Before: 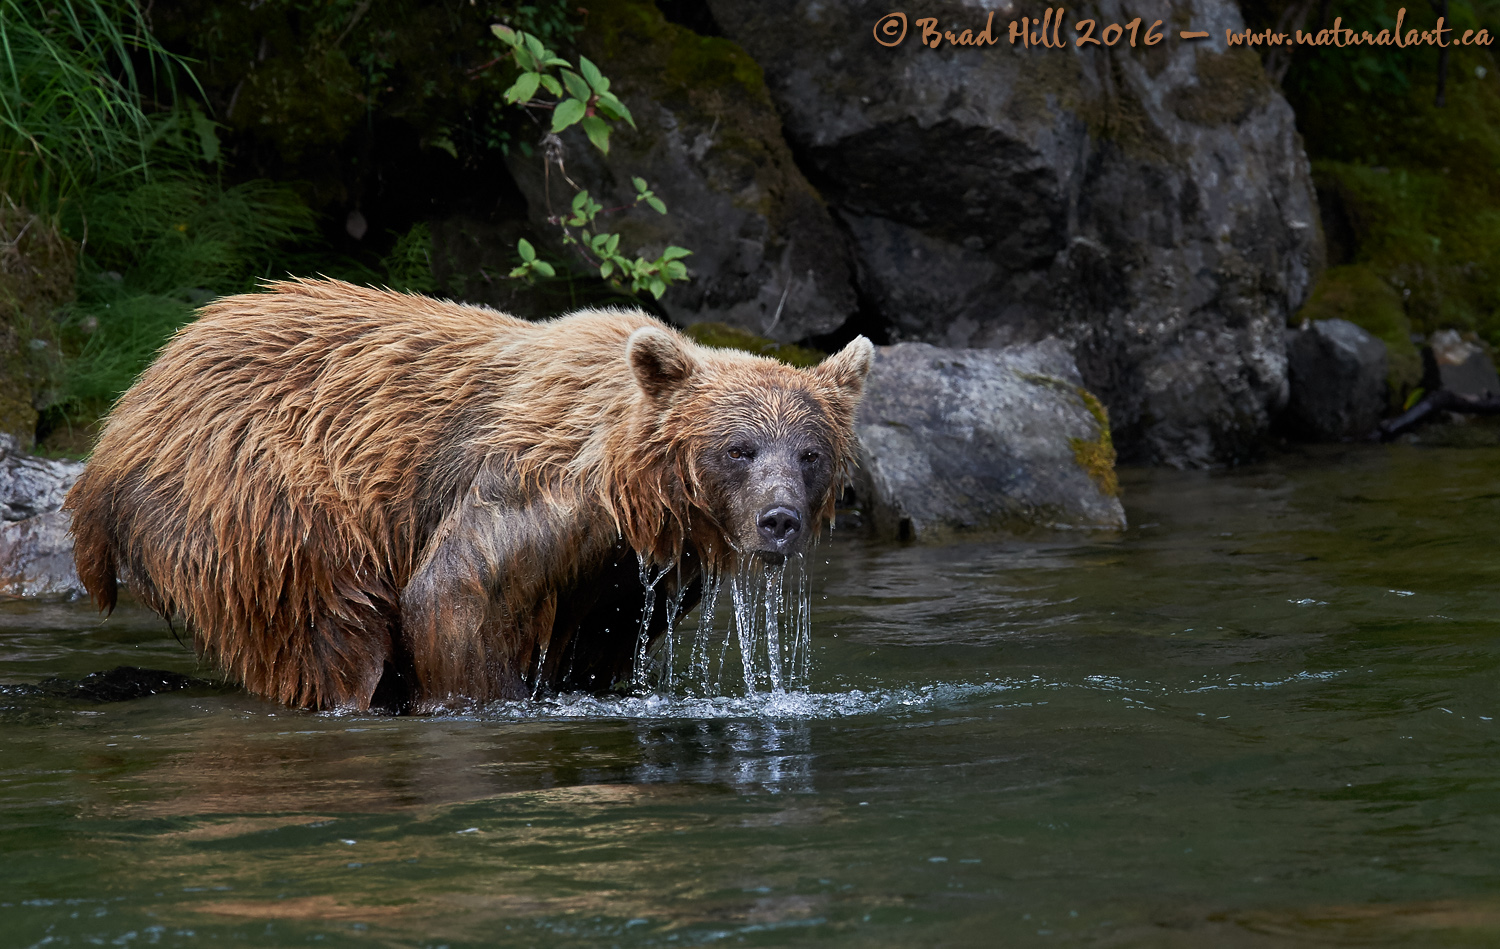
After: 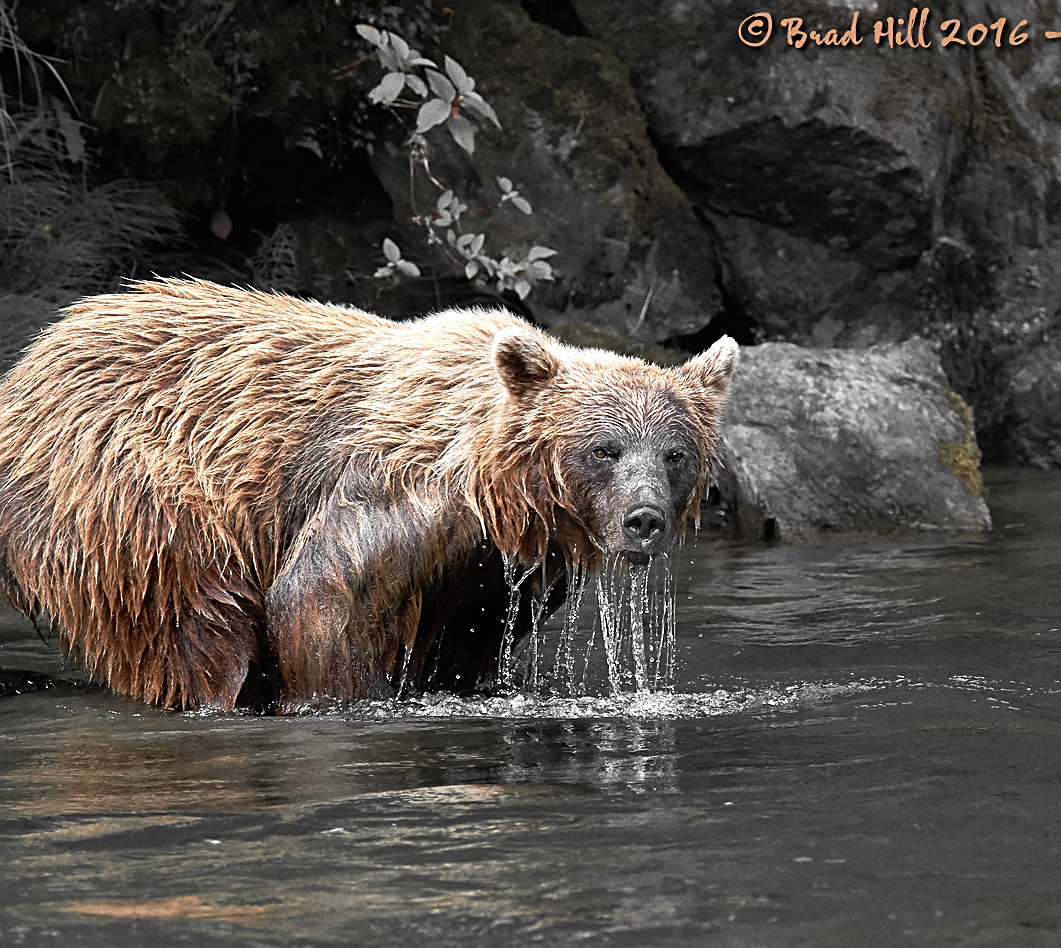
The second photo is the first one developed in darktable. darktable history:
sharpen: on, module defaults
crop and rotate: left 9.061%, right 20.142%
color zones: curves: ch0 [(0, 0.447) (0.184, 0.543) (0.323, 0.476) (0.429, 0.445) (0.571, 0.443) (0.714, 0.451) (0.857, 0.452) (1, 0.447)]; ch1 [(0, 0.464) (0.176, 0.46) (0.287, 0.177) (0.429, 0.002) (0.571, 0) (0.714, 0) (0.857, 0) (1, 0.464)], mix 20%
grain: coarseness 0.47 ISO
exposure: black level correction 0, exposure 0.7 EV, compensate highlight preservation false
contrast brightness saturation: saturation -0.05
